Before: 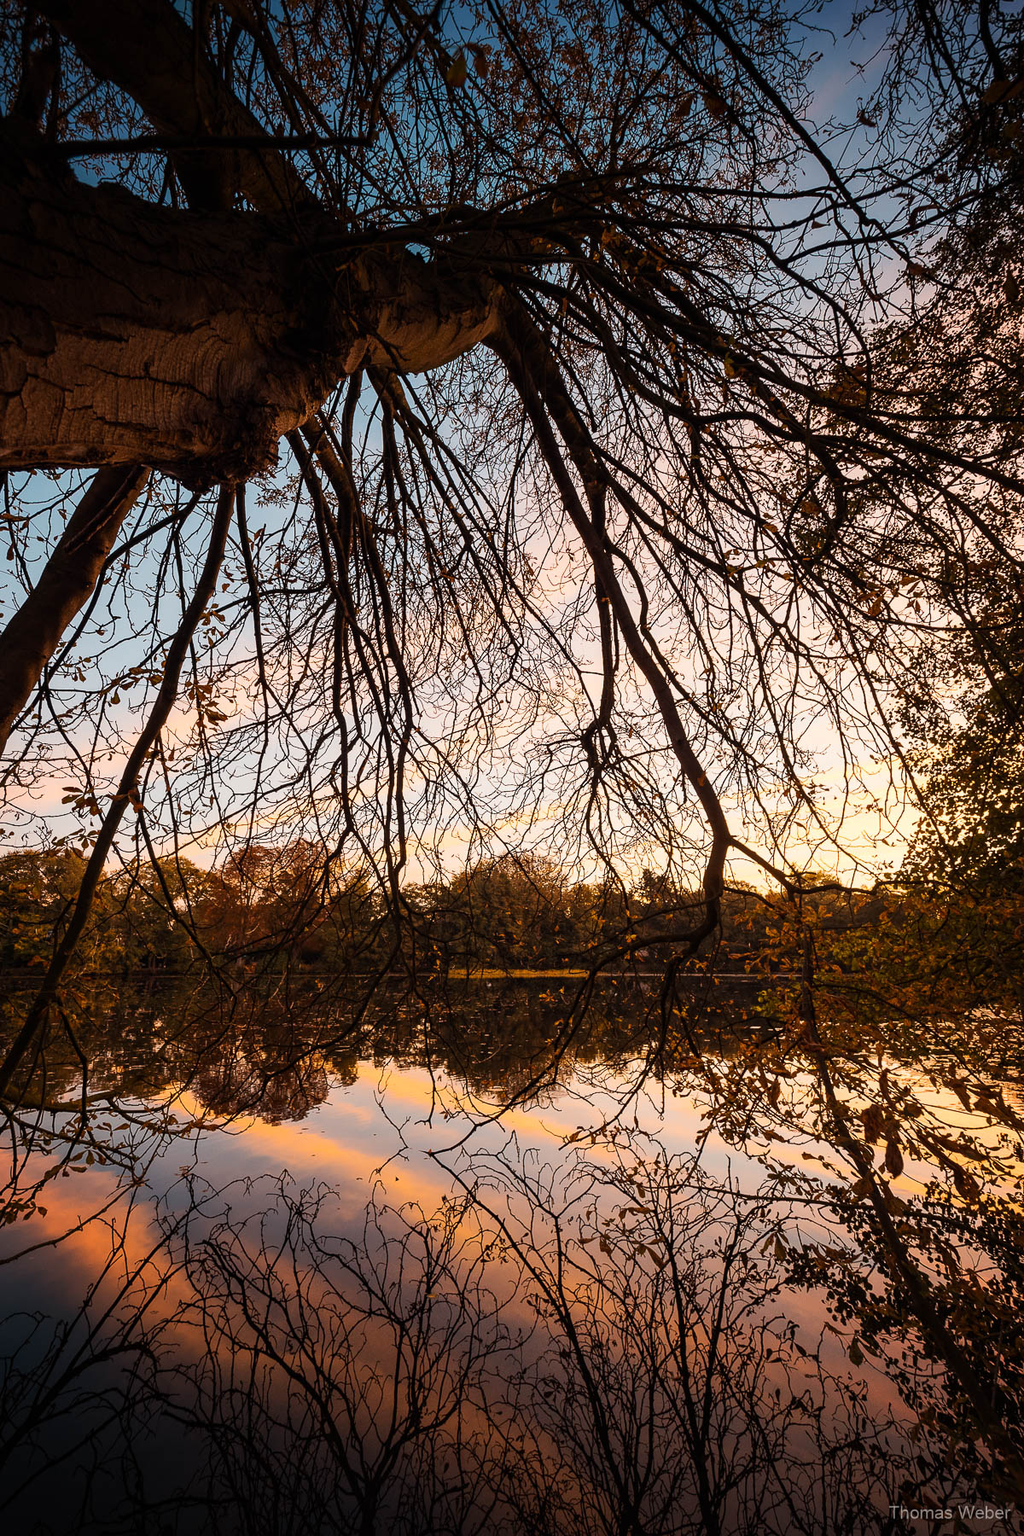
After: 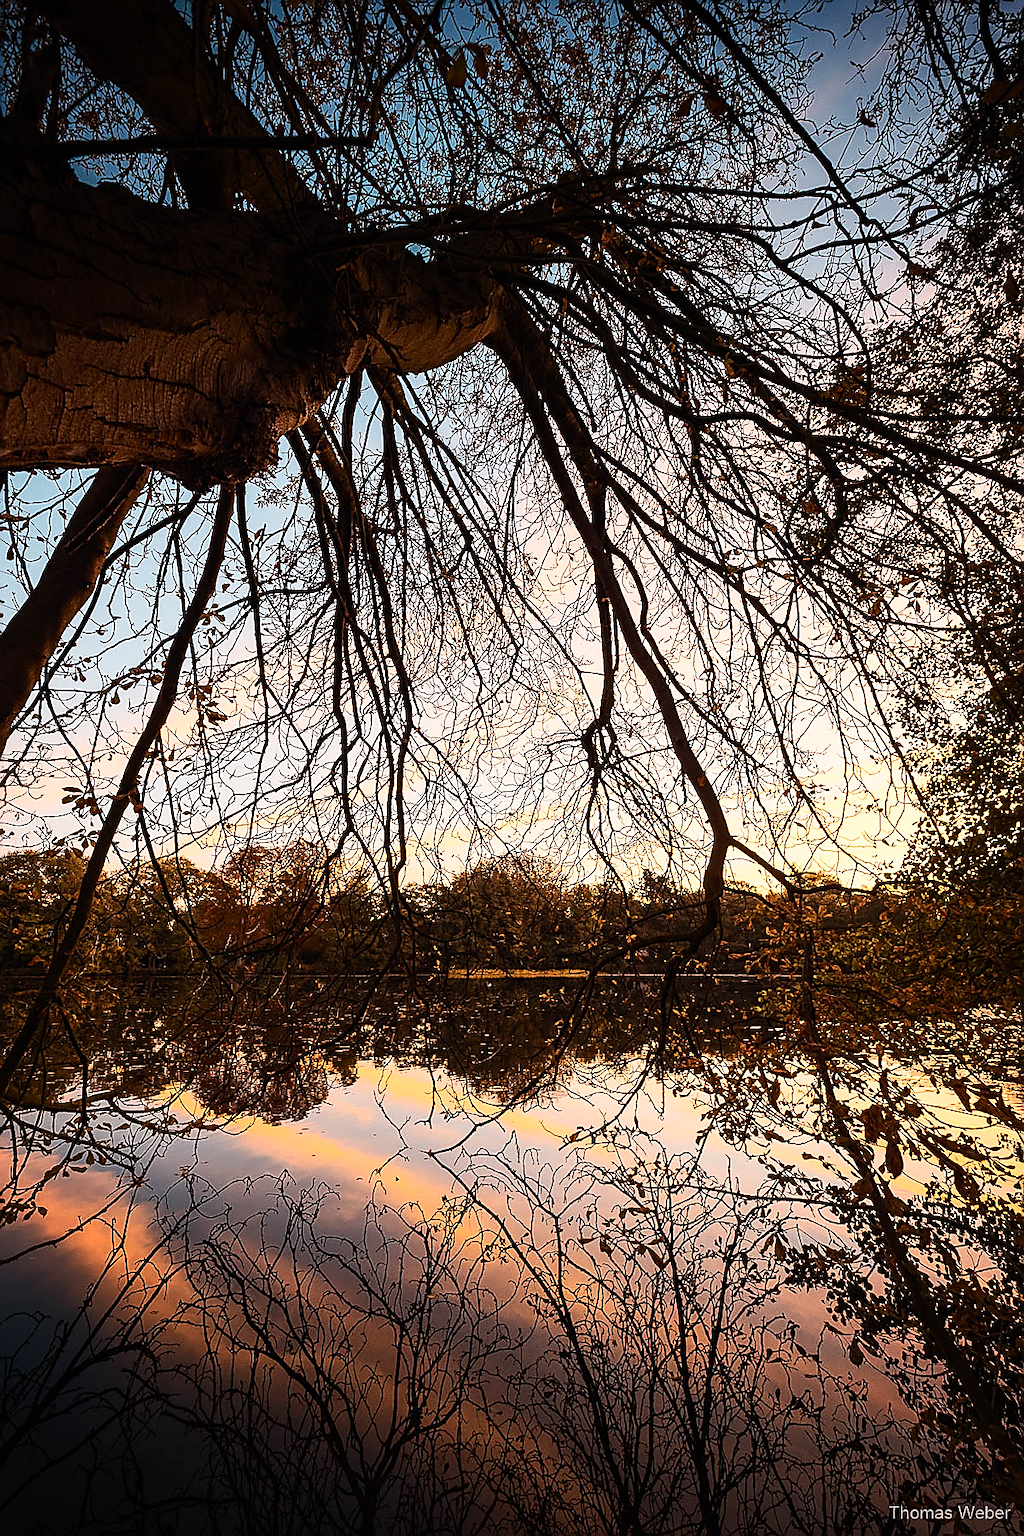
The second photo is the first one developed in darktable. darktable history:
sharpen: radius 1.4, amount 1.25, threshold 0.7
contrast brightness saturation: contrast 0.24, brightness 0.09
